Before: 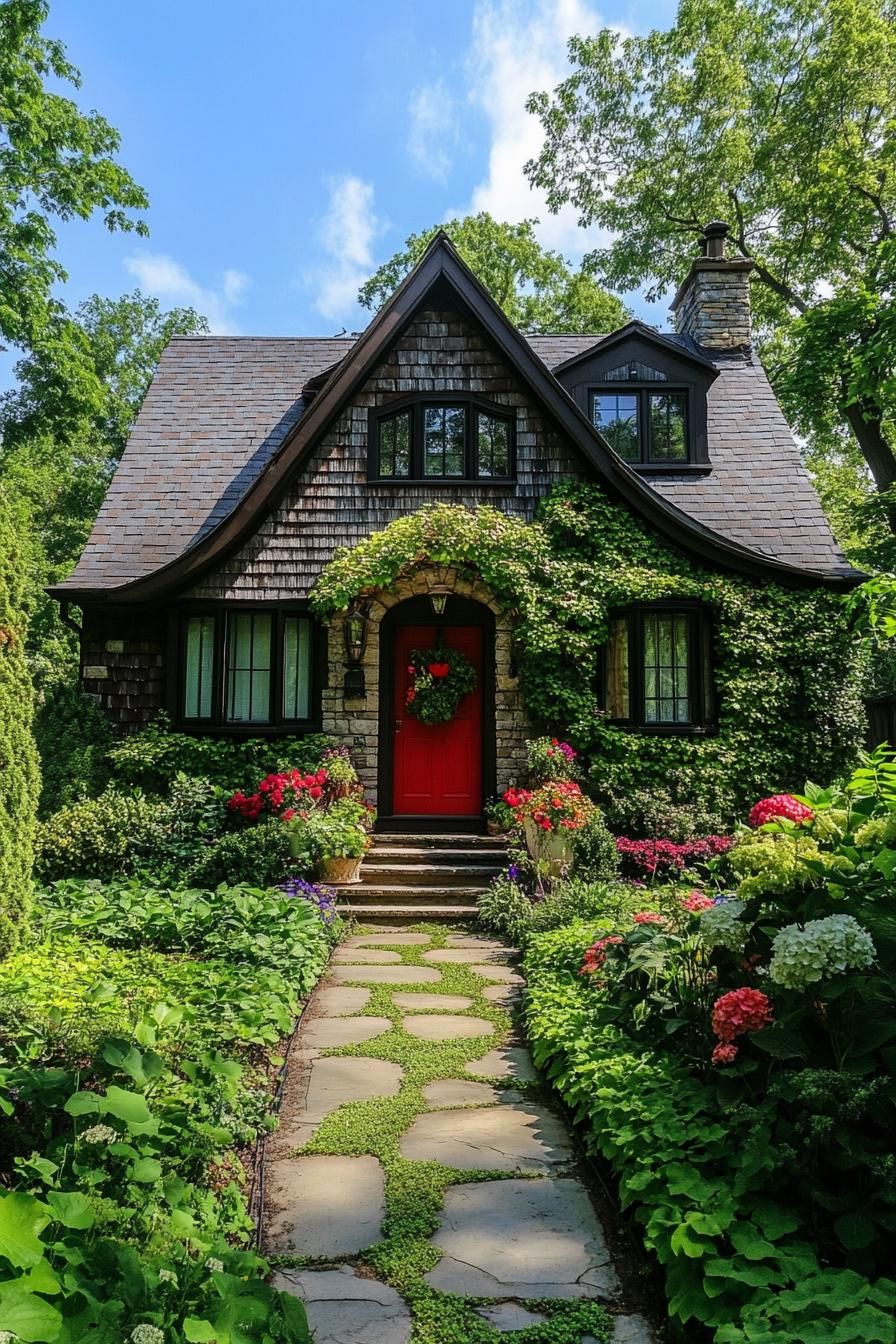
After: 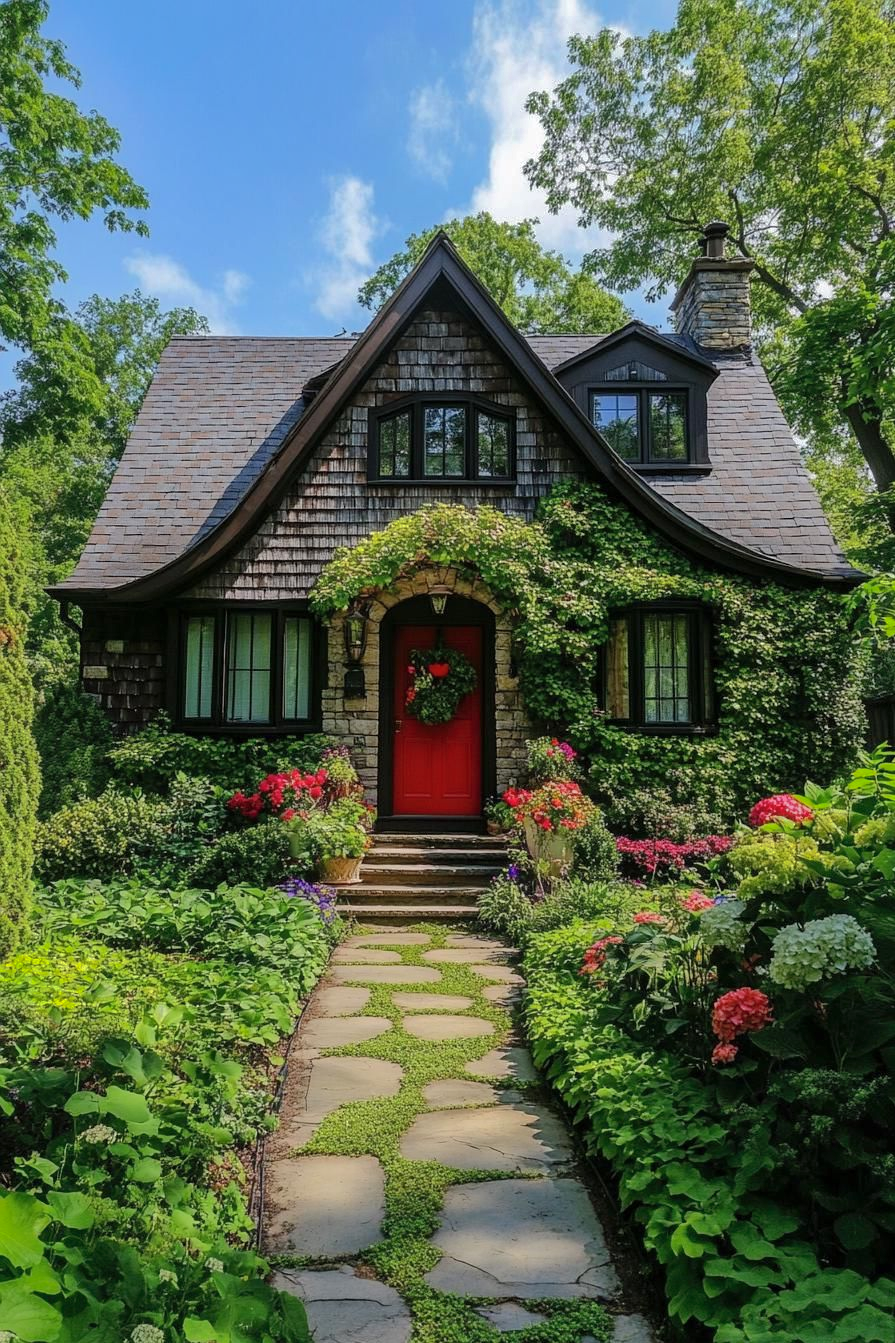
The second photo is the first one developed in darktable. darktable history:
crop: left 0.036%
shadows and highlights: shadows 39.23, highlights -59.76
